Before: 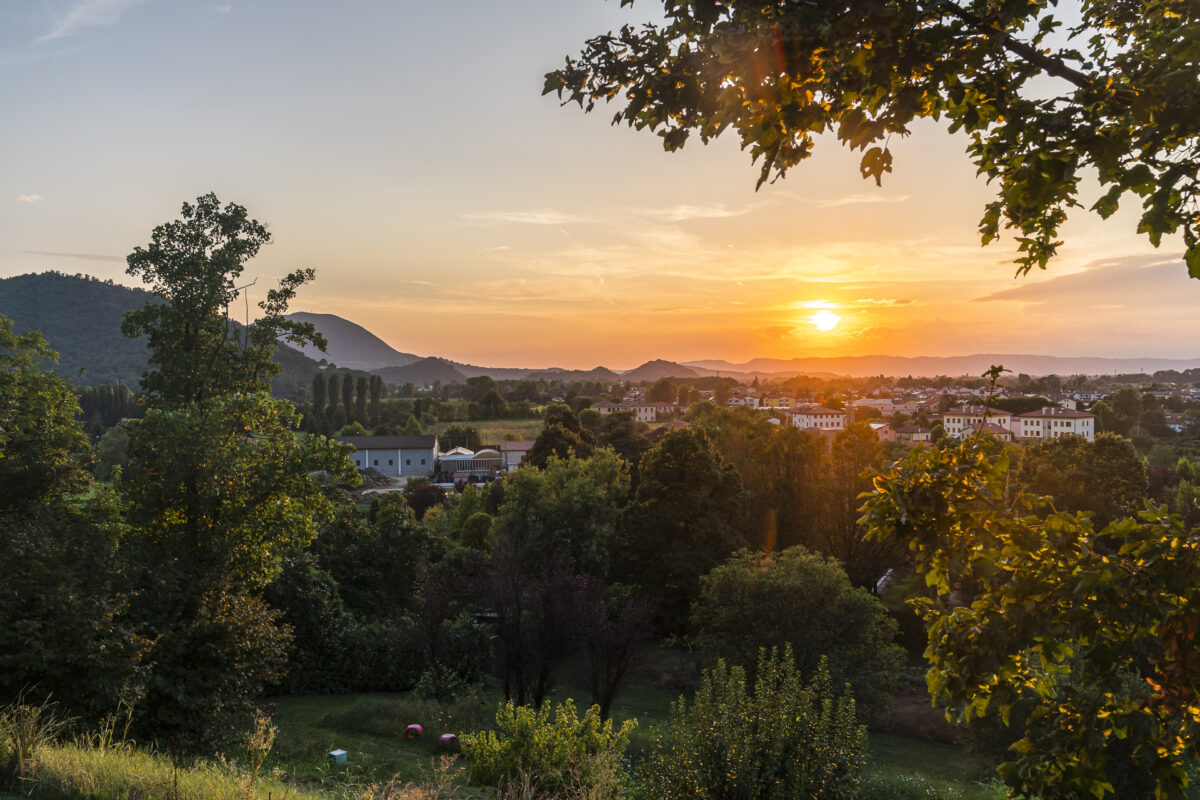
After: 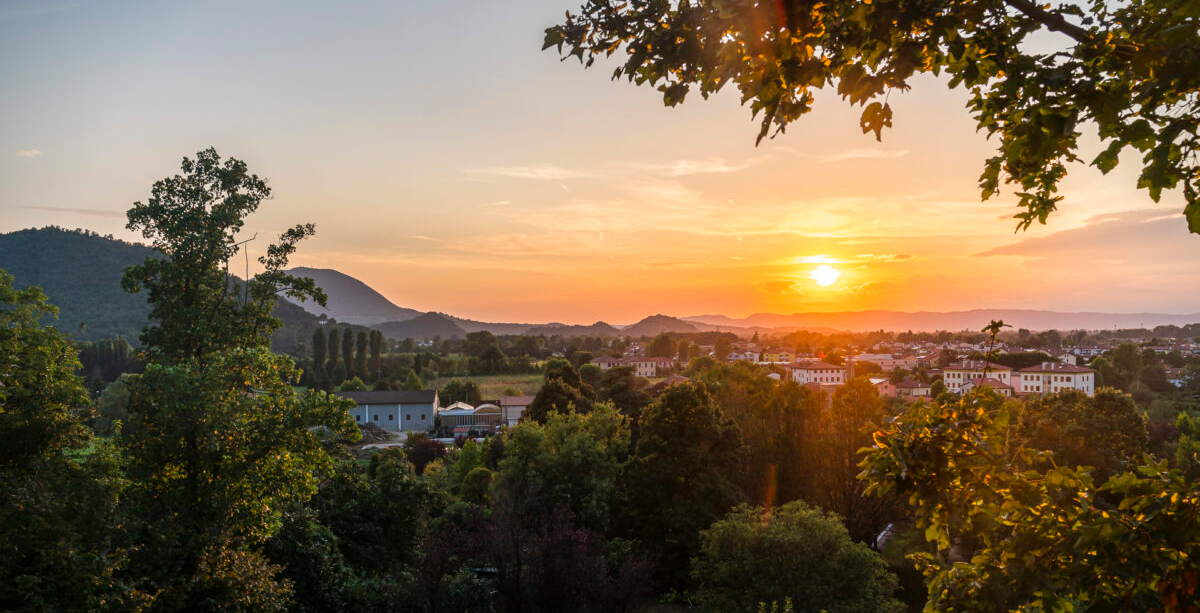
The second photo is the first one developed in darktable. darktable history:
crop: top 5.667%, bottom 17.637%
vignetting: fall-off start 88.53%, fall-off radius 44.2%, saturation 0.376, width/height ratio 1.161
